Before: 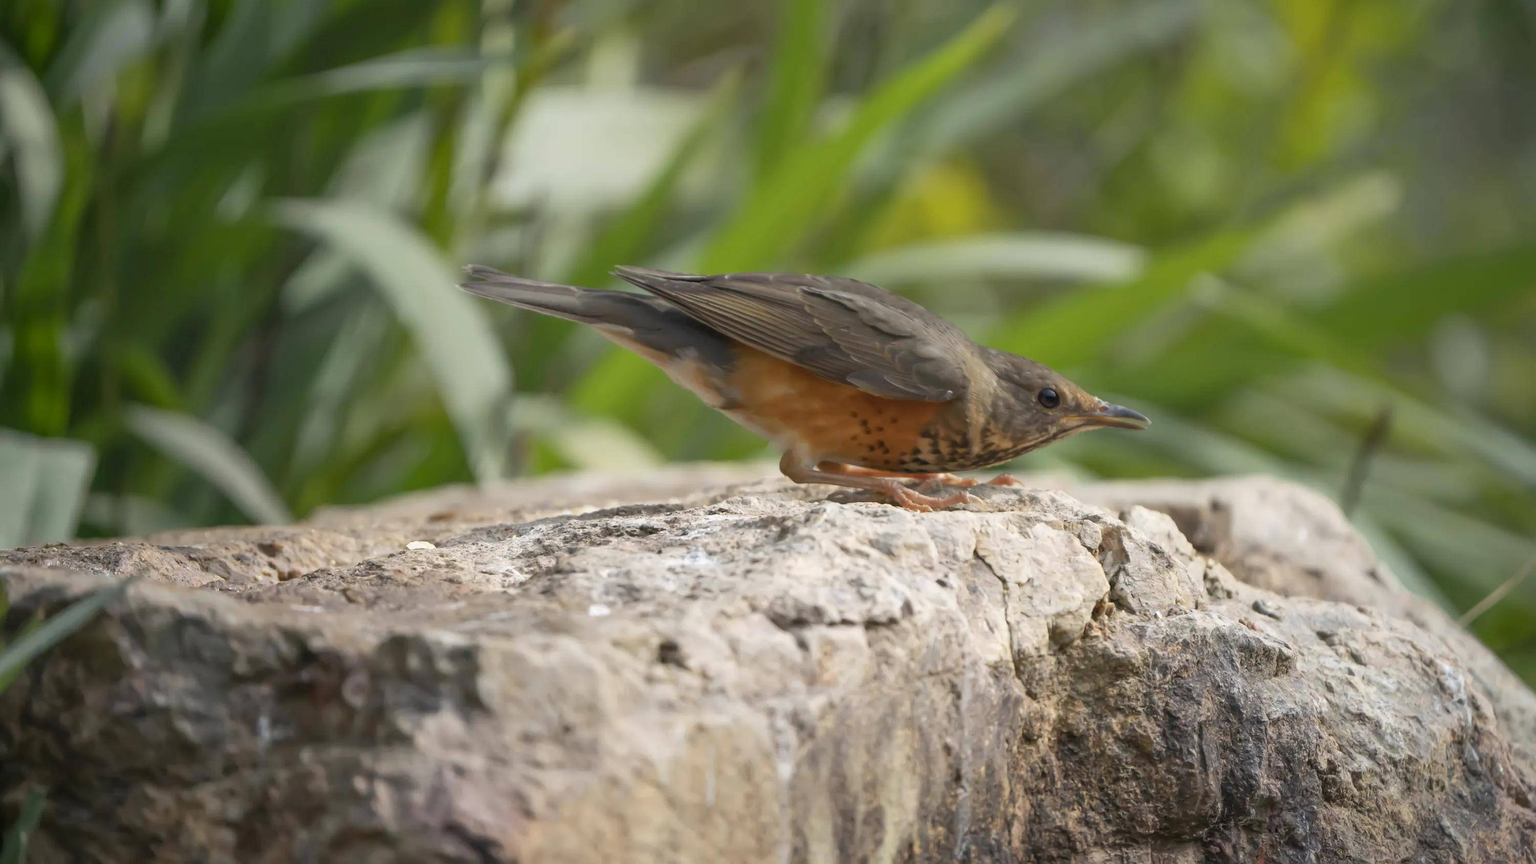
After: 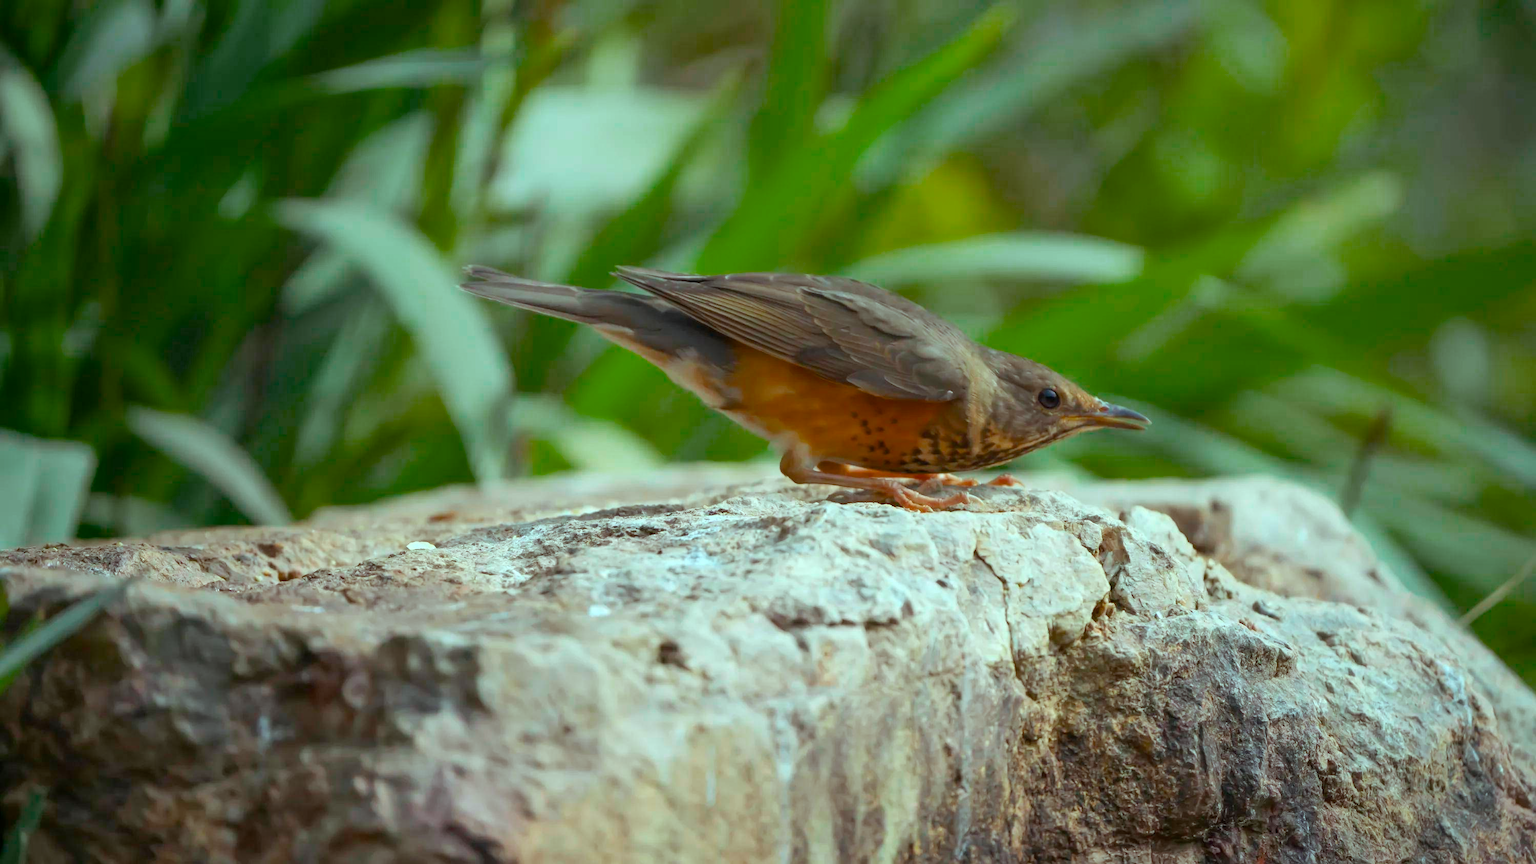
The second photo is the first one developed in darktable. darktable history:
color balance rgb: highlights gain › chroma 4.093%, highlights gain › hue 202.03°, perceptual saturation grading › global saturation 19.875%, saturation formula JzAzBz (2021)
